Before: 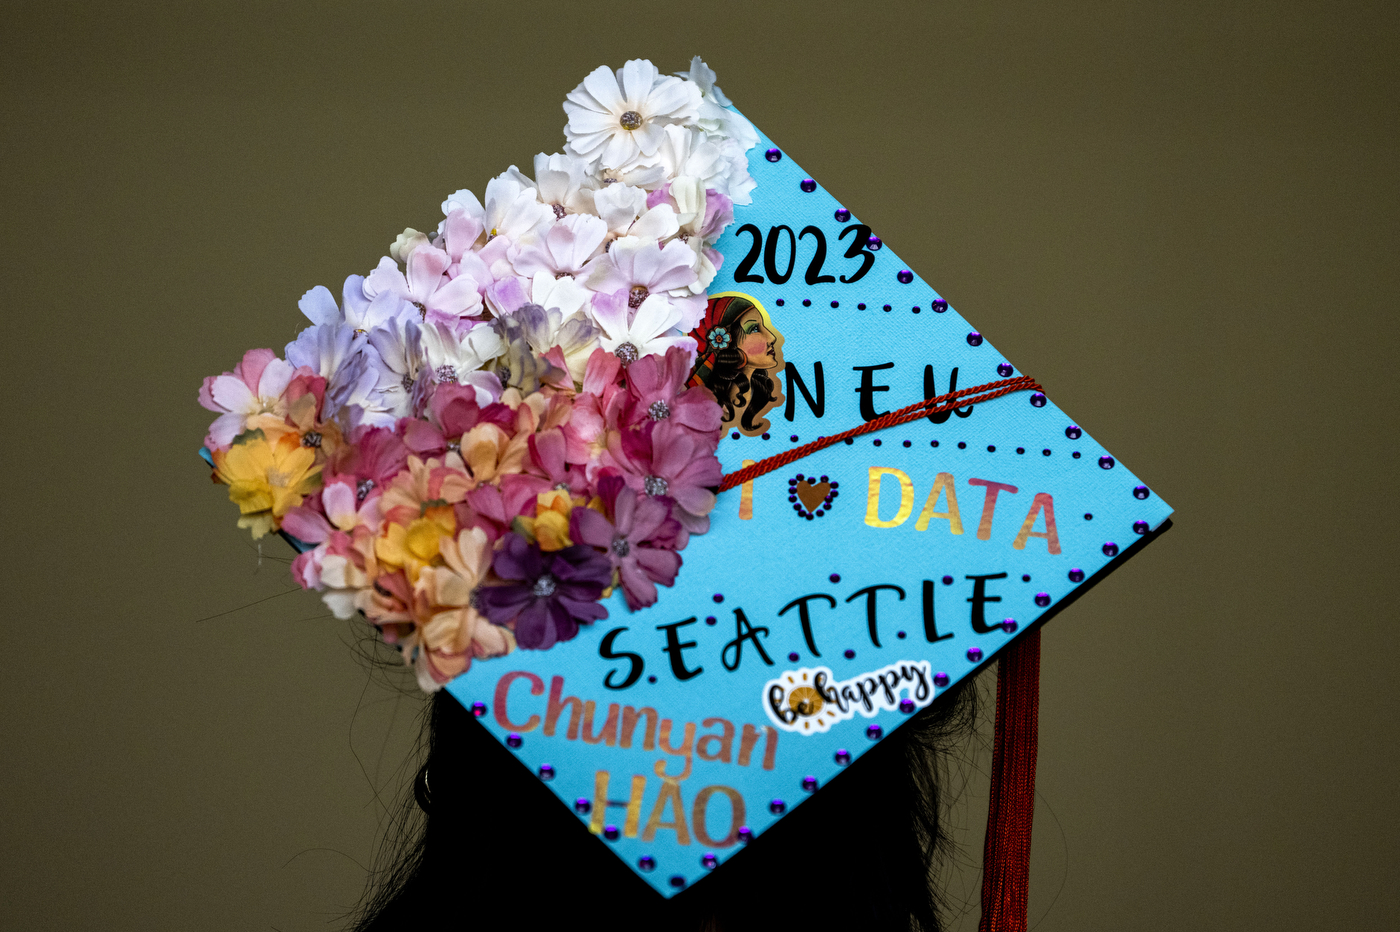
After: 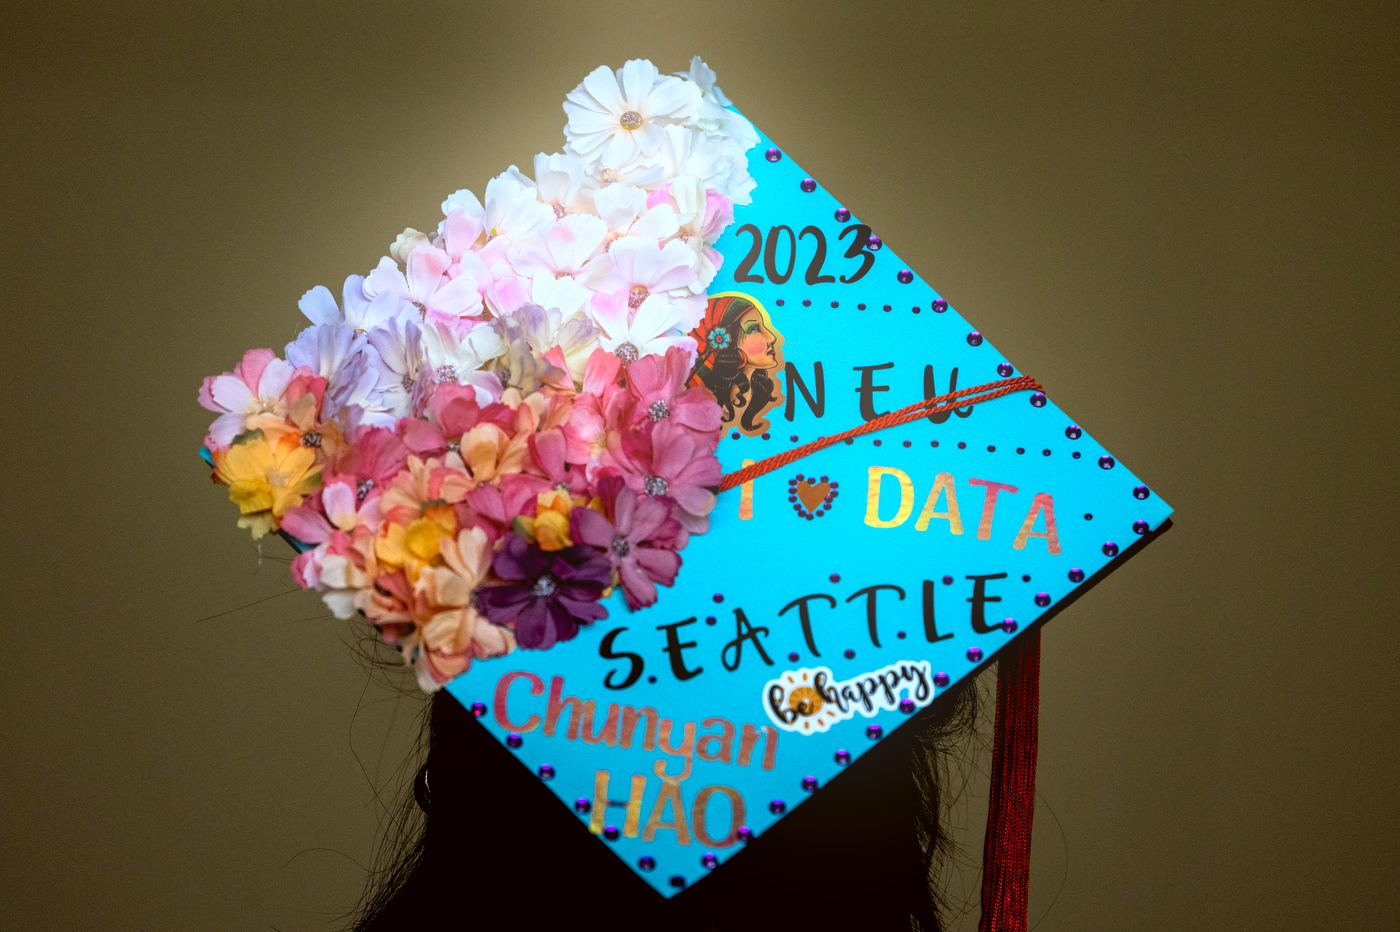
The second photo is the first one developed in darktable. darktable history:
bloom: threshold 82.5%, strength 16.25%
color correction: highlights a* -3.28, highlights b* -6.24, shadows a* 3.1, shadows b* 5.19
